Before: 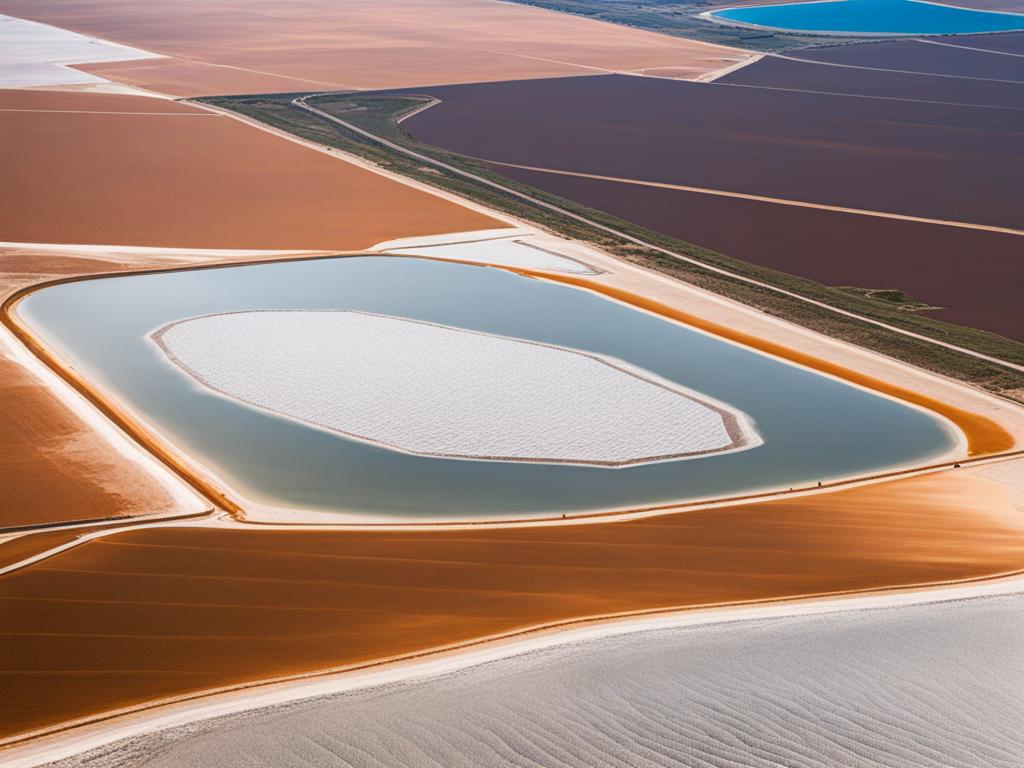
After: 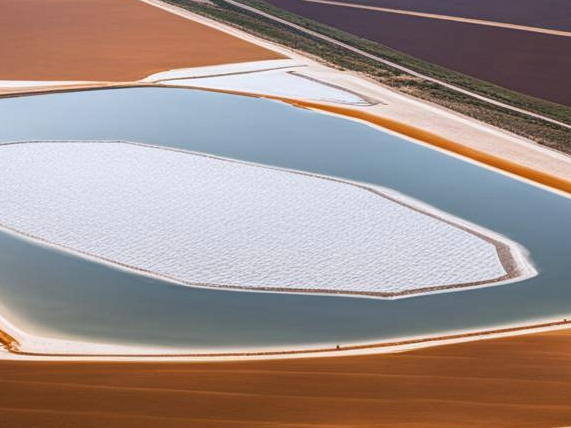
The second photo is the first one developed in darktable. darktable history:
crop and rotate: left 22.13%, top 22.054%, right 22.026%, bottom 22.102%
local contrast: on, module defaults
tone equalizer: on, module defaults
white balance: red 0.976, blue 1.04
